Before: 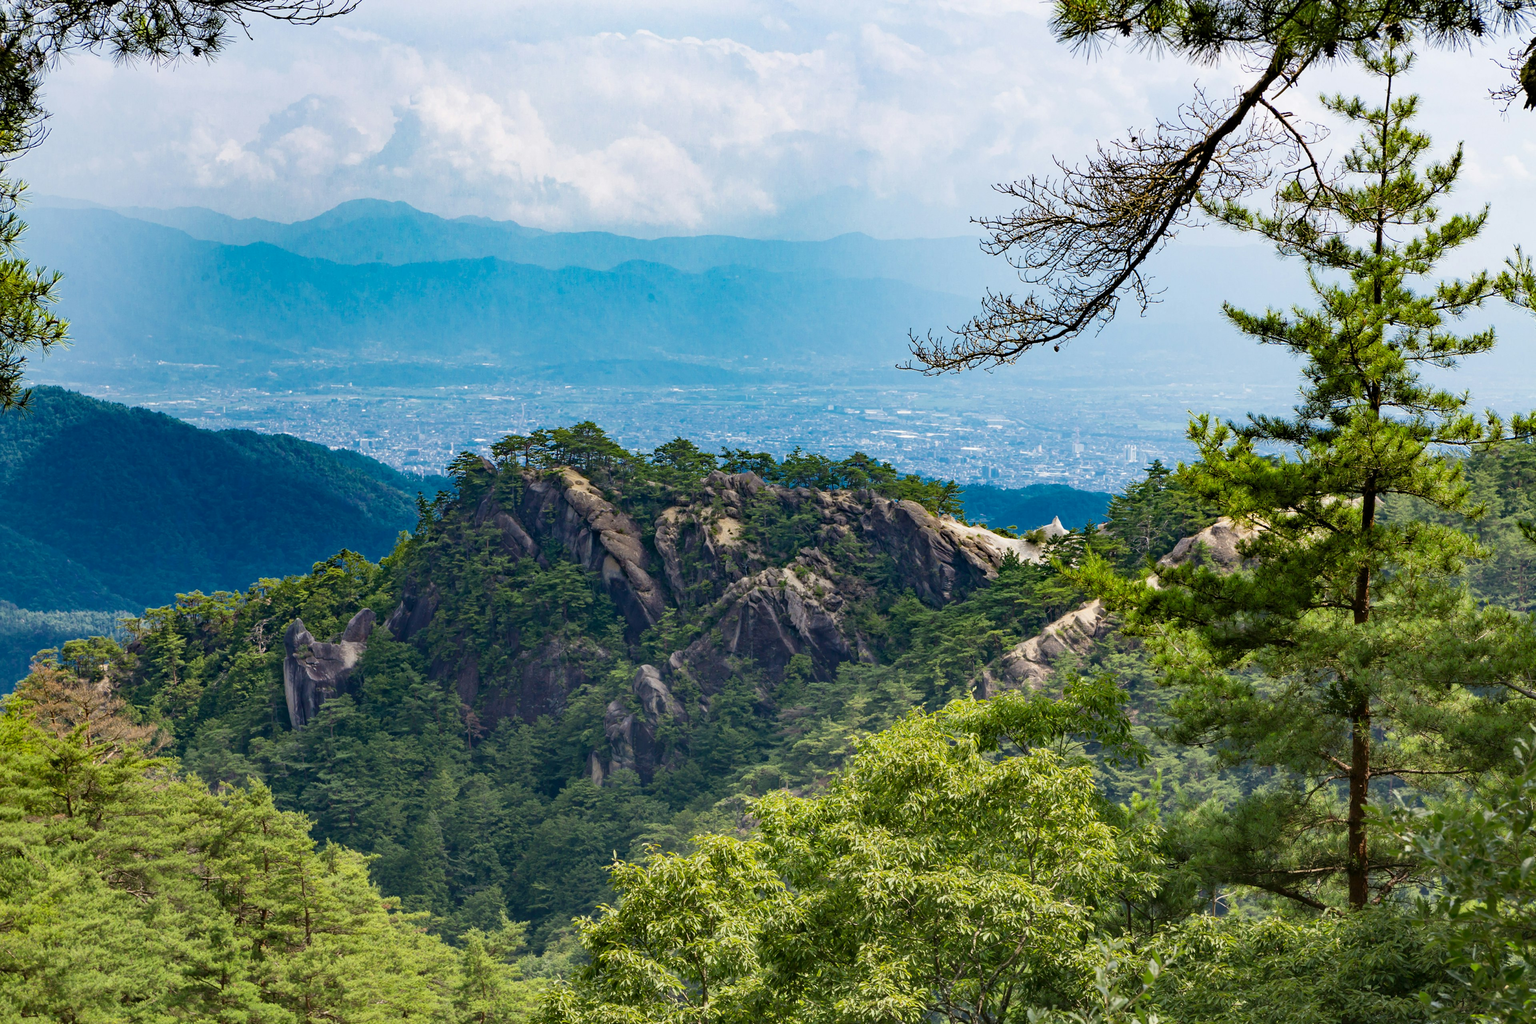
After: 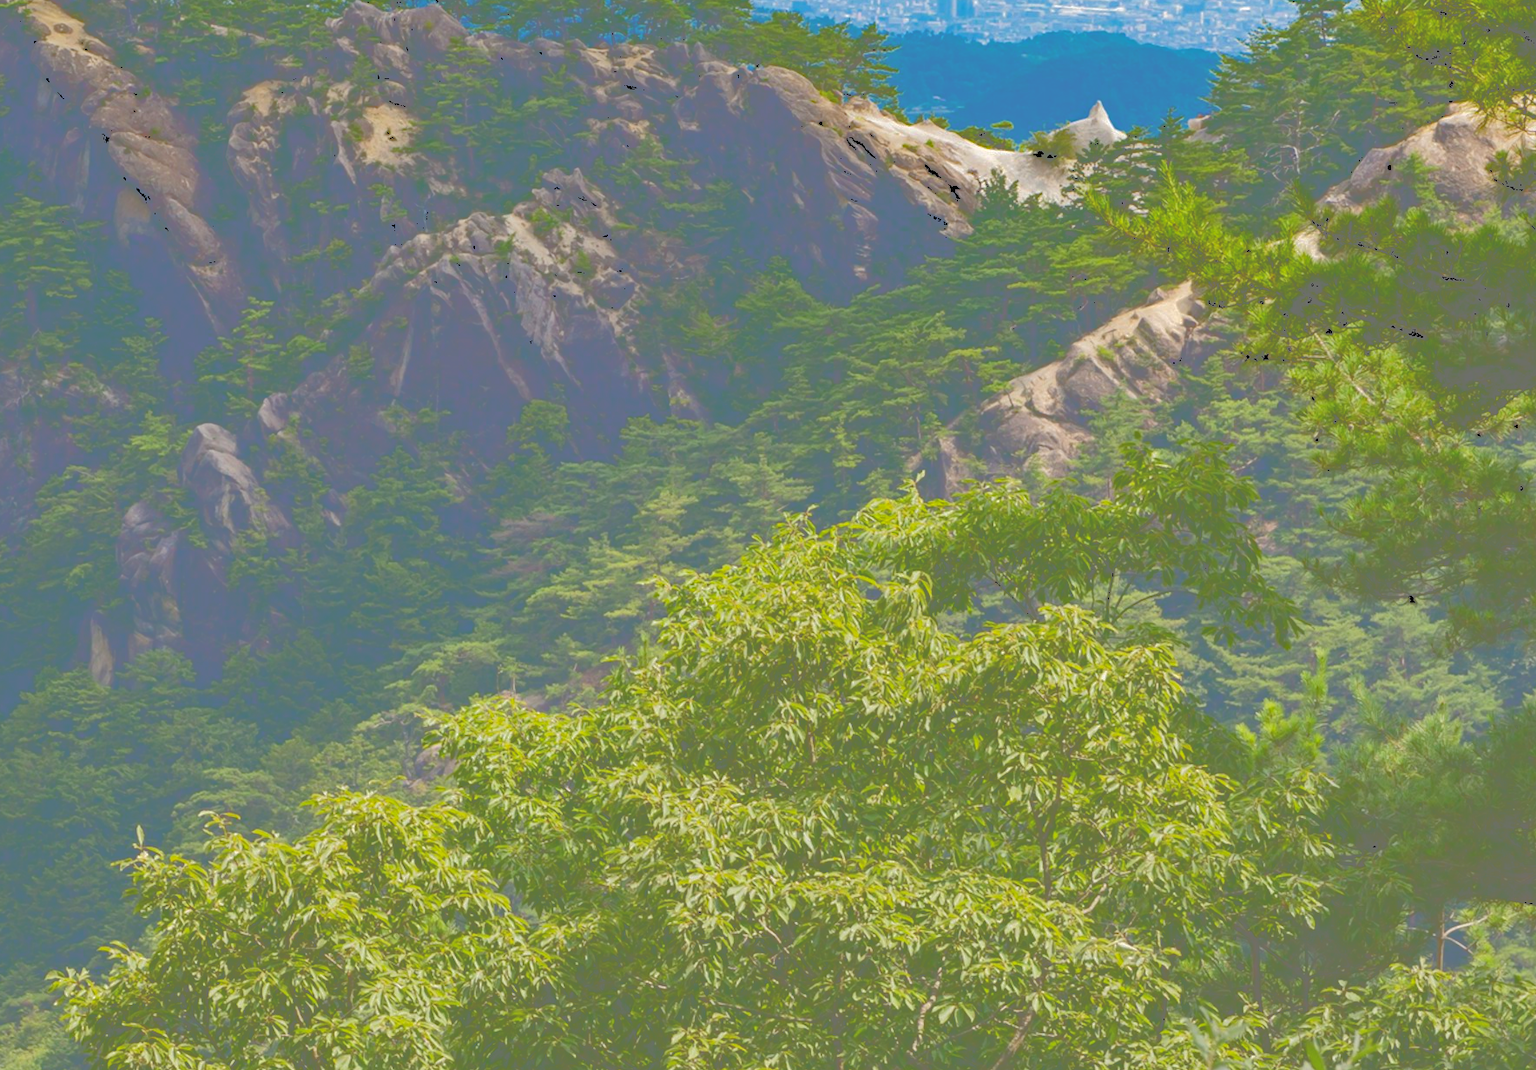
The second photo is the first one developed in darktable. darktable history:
tone curve: curves: ch0 [(0, 0) (0.003, 0.464) (0.011, 0.464) (0.025, 0.464) (0.044, 0.464) (0.069, 0.464) (0.1, 0.463) (0.136, 0.463) (0.177, 0.464) (0.224, 0.469) (0.277, 0.482) (0.335, 0.501) (0.399, 0.53) (0.468, 0.567) (0.543, 0.61) (0.623, 0.663) (0.709, 0.718) (0.801, 0.779) (0.898, 0.842) (1, 1)], color space Lab, independent channels, preserve colors none
haze removal: compatibility mode true, adaptive false
crop: left 35.849%, top 45.891%, right 18.069%, bottom 5.929%
